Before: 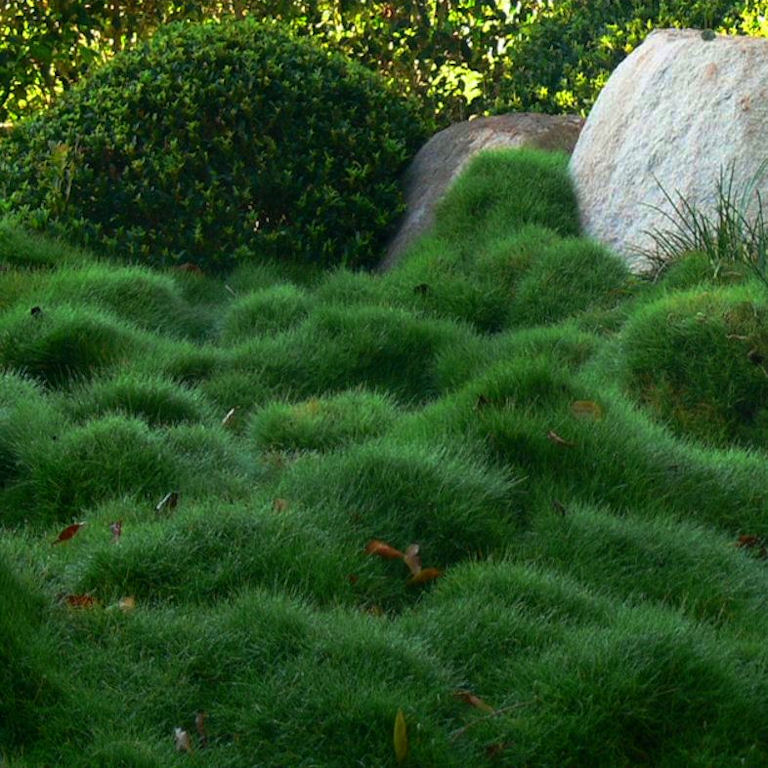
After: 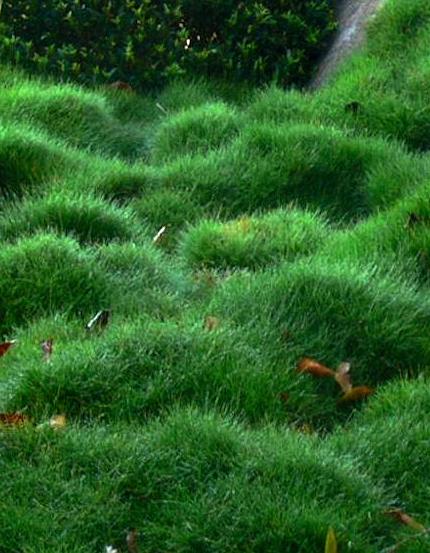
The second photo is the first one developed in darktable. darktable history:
crop: left 9.091%, top 23.715%, right 34.902%, bottom 4.203%
levels: black 0.08%, levels [0.012, 0.367, 0.697]
